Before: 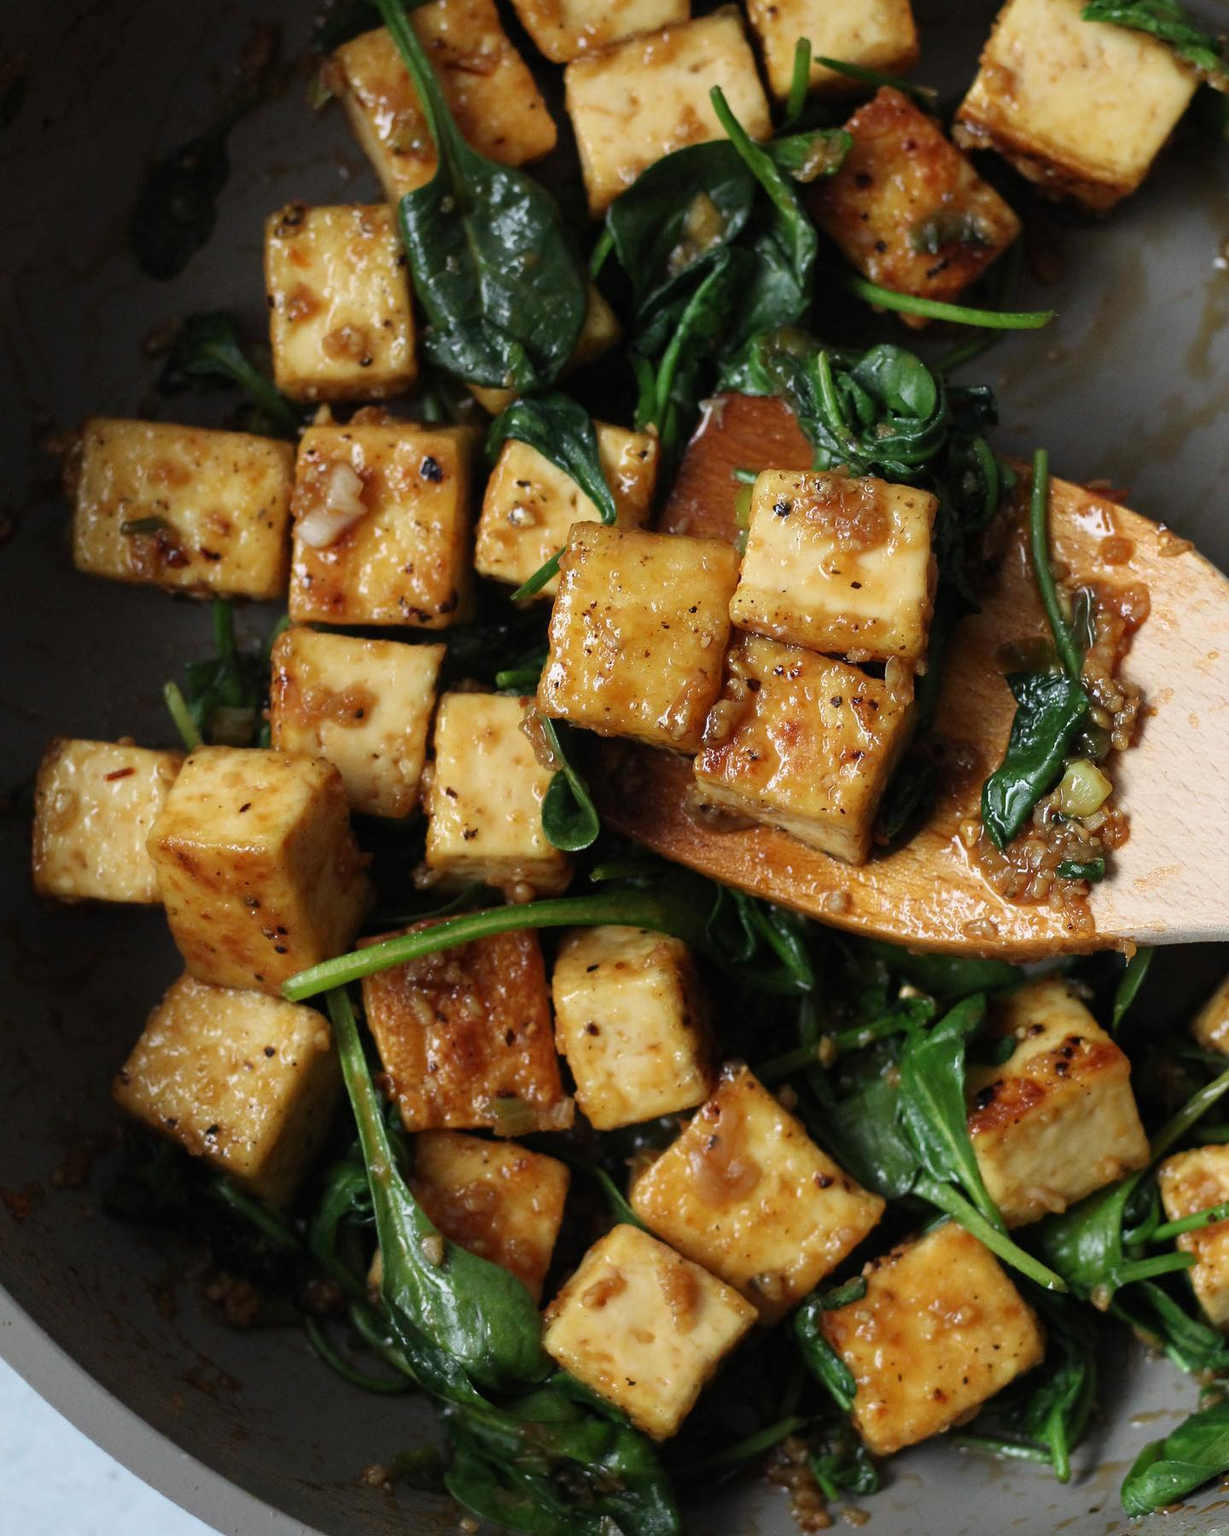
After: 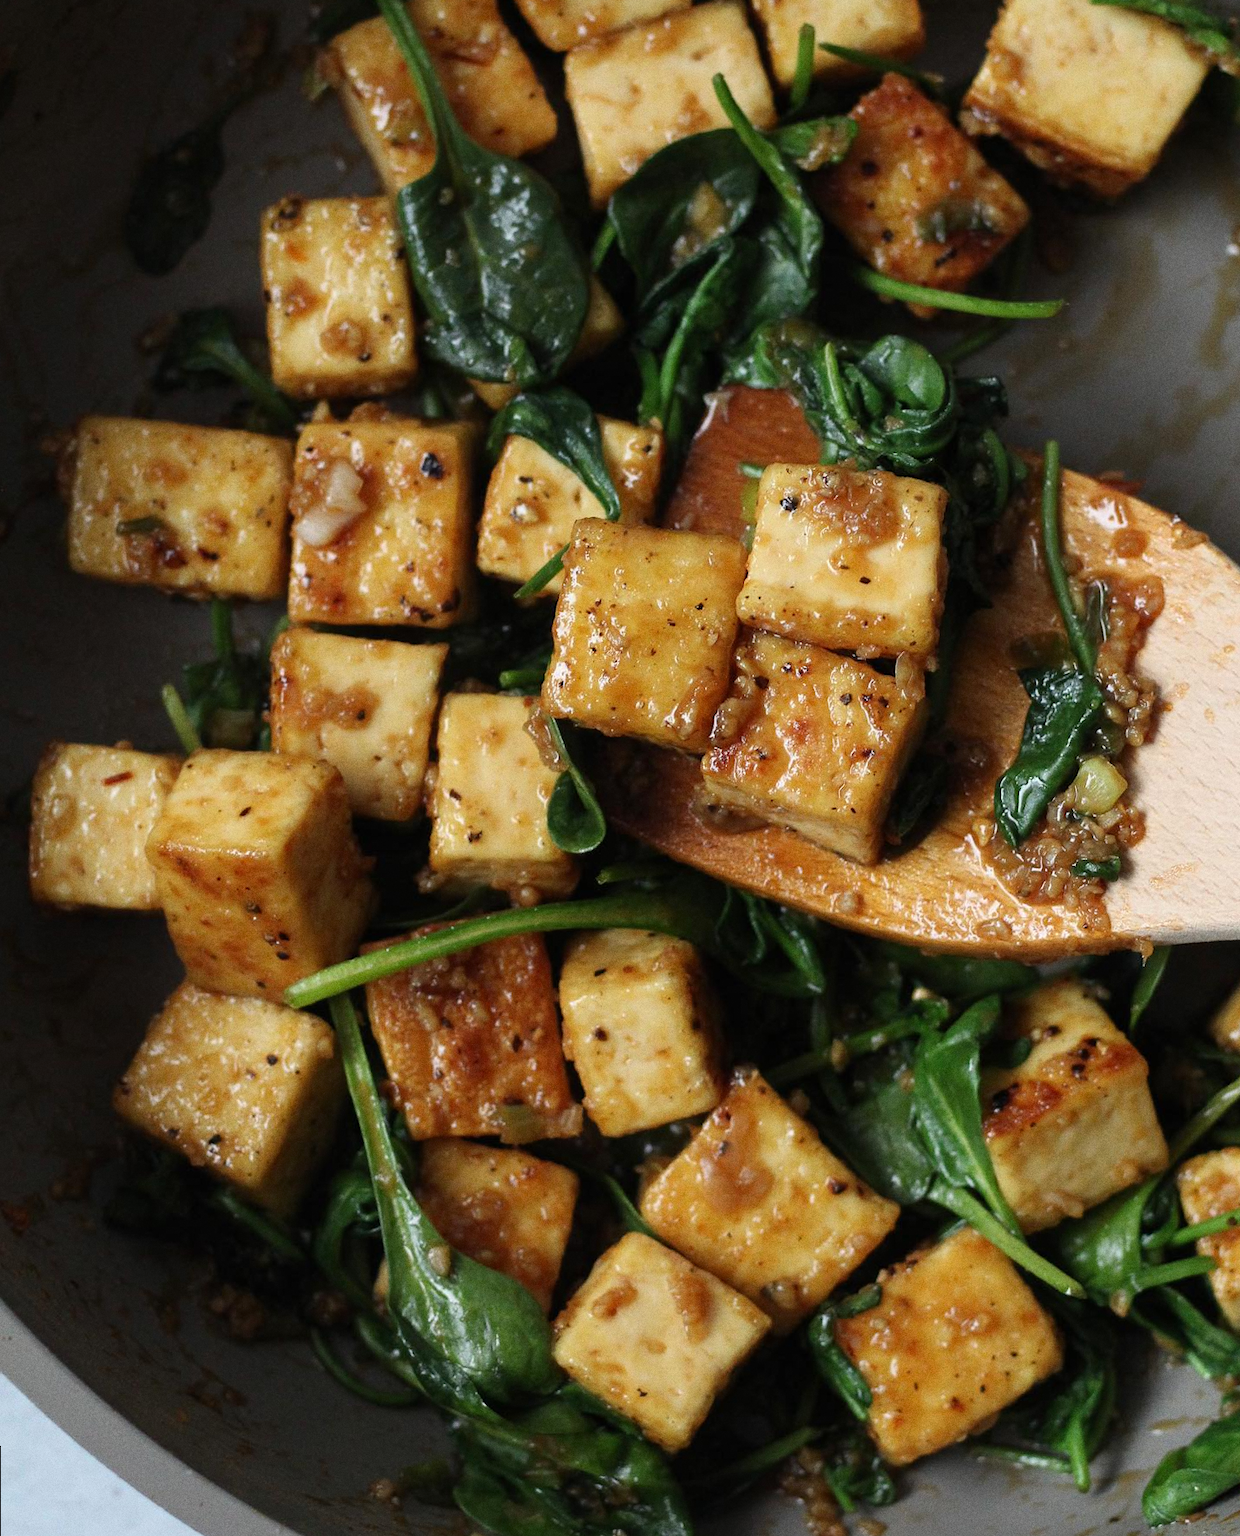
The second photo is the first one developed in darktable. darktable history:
rotate and perspective: rotation -0.45°, automatic cropping original format, crop left 0.008, crop right 0.992, crop top 0.012, crop bottom 0.988
grain: coarseness 0.09 ISO
